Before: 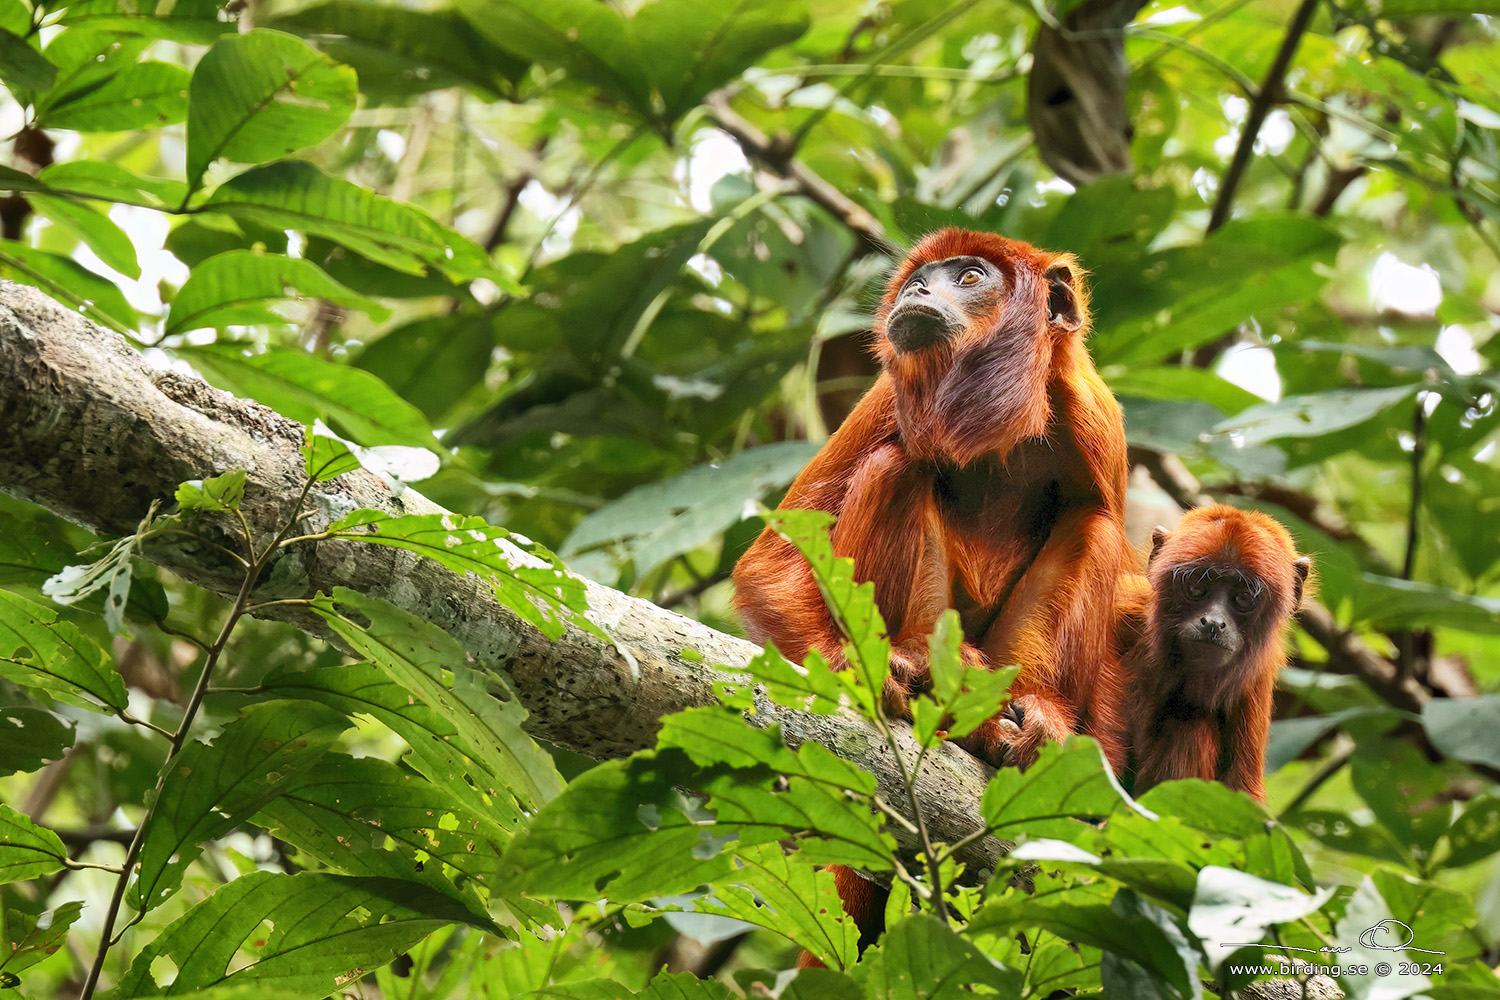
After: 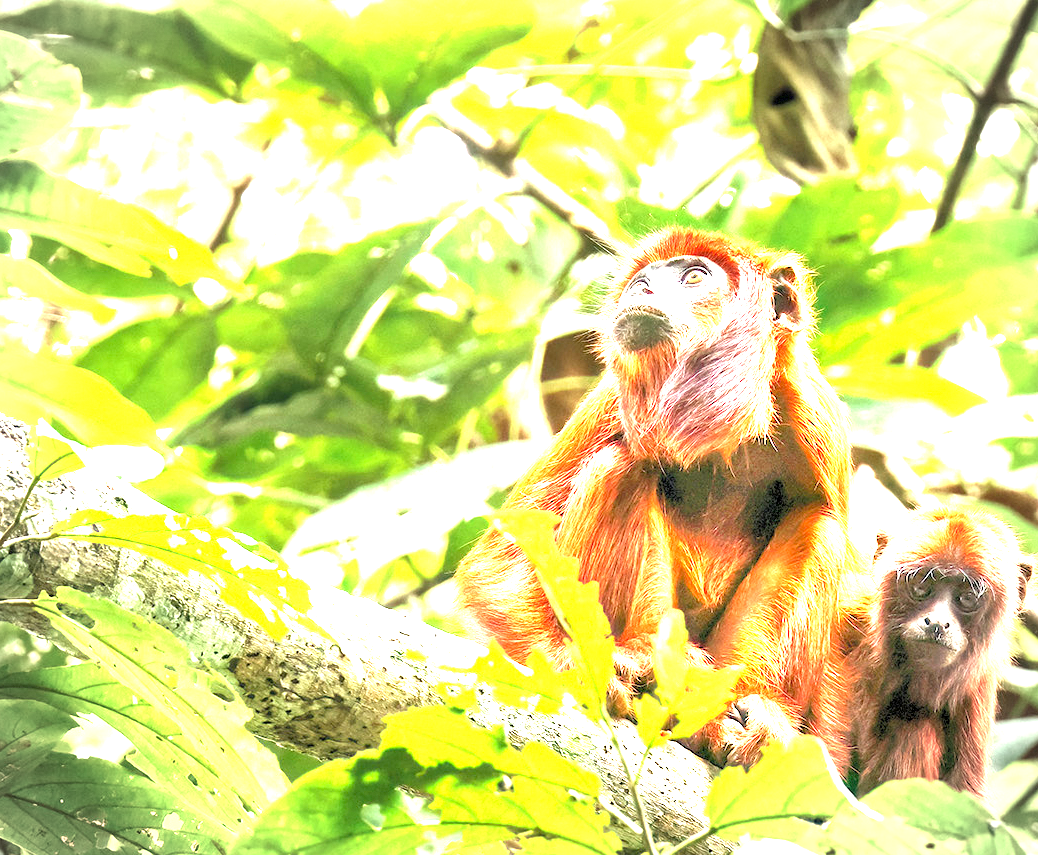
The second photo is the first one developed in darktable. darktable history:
crop: left 18.433%, right 12.36%, bottom 14.418%
vignetting: width/height ratio 1.098, dithering 8-bit output
exposure: black level correction 0.001, exposure 2.535 EV, compensate exposure bias true, compensate highlight preservation false
tone equalizer: -8 EV -0.422 EV, -7 EV -0.367 EV, -6 EV -0.37 EV, -5 EV -0.256 EV, -3 EV 0.251 EV, -2 EV 0.361 EV, -1 EV 0.41 EV, +0 EV 0.397 EV
